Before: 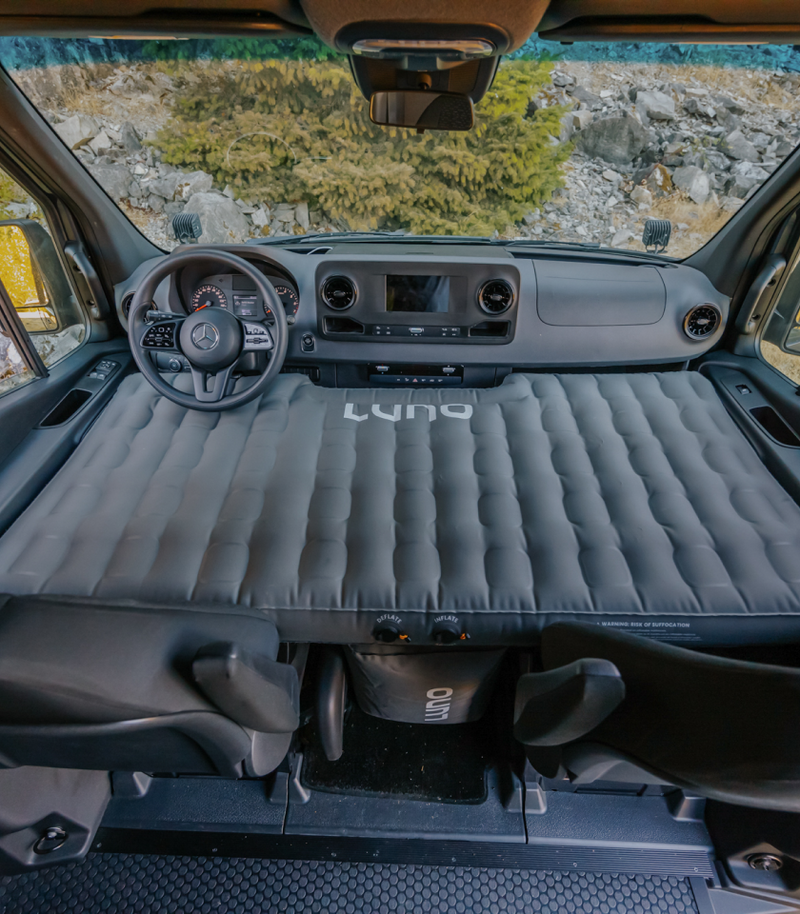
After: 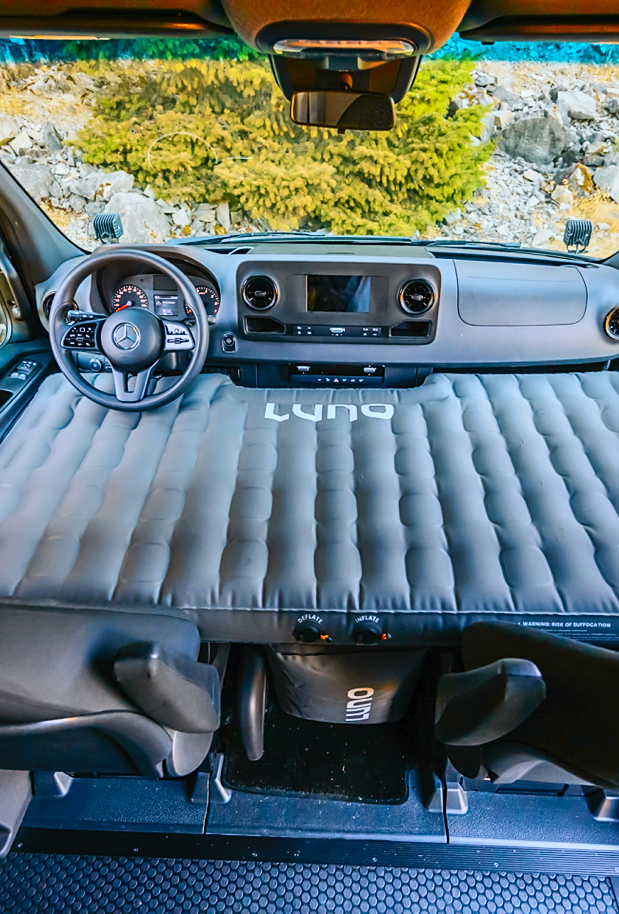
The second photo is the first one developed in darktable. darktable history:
crop: left 9.88%, right 12.664%
contrast brightness saturation: contrast 0.07, brightness 0.18, saturation 0.4
sharpen: radius 1.864, amount 0.398, threshold 1.271
tone curve: curves: ch0 [(0, 0) (0.187, 0.12) (0.384, 0.363) (0.577, 0.681) (0.735, 0.881) (0.864, 0.959) (1, 0.987)]; ch1 [(0, 0) (0.402, 0.36) (0.476, 0.466) (0.501, 0.501) (0.518, 0.514) (0.564, 0.614) (0.614, 0.664) (0.741, 0.829) (1, 1)]; ch2 [(0, 0) (0.429, 0.387) (0.483, 0.481) (0.503, 0.501) (0.522, 0.533) (0.564, 0.605) (0.615, 0.697) (0.702, 0.774) (1, 0.895)], color space Lab, independent channels
